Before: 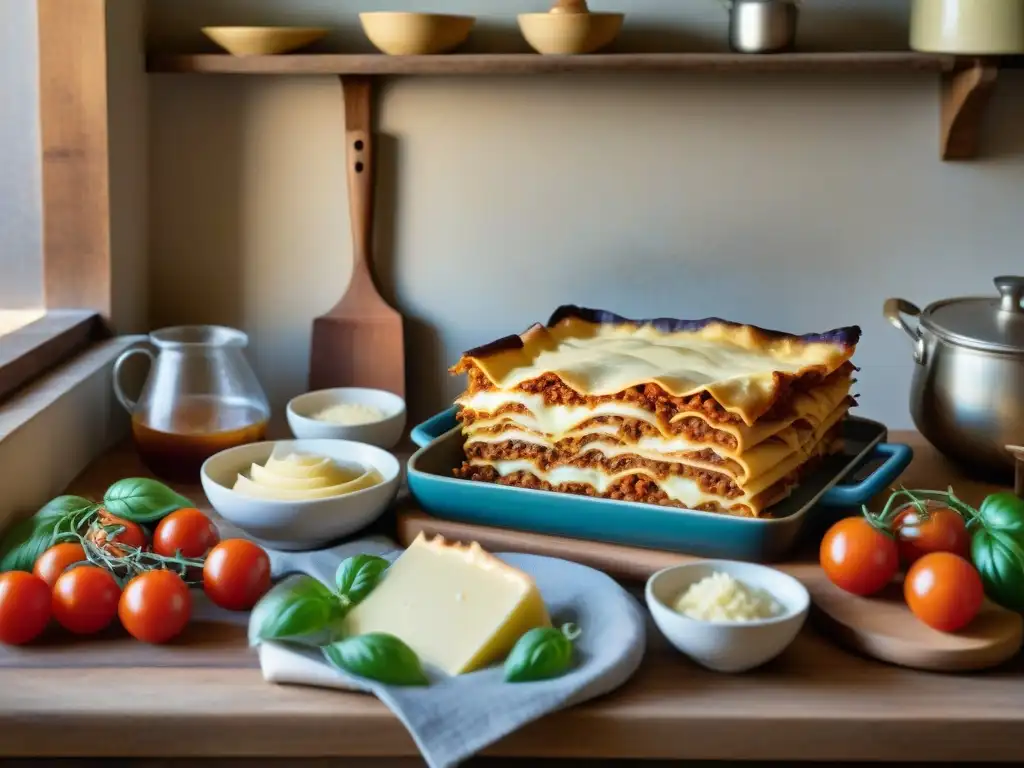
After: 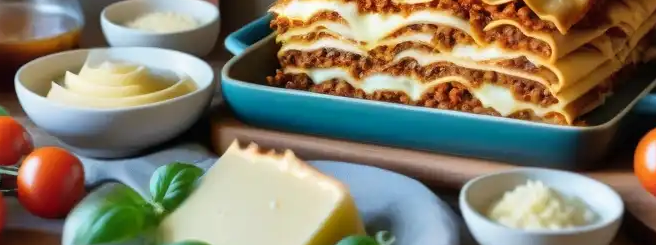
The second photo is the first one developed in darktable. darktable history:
crop: left 18.229%, top 51.116%, right 17.693%, bottom 16.908%
shadows and highlights: shadows 60.18, soften with gaussian
